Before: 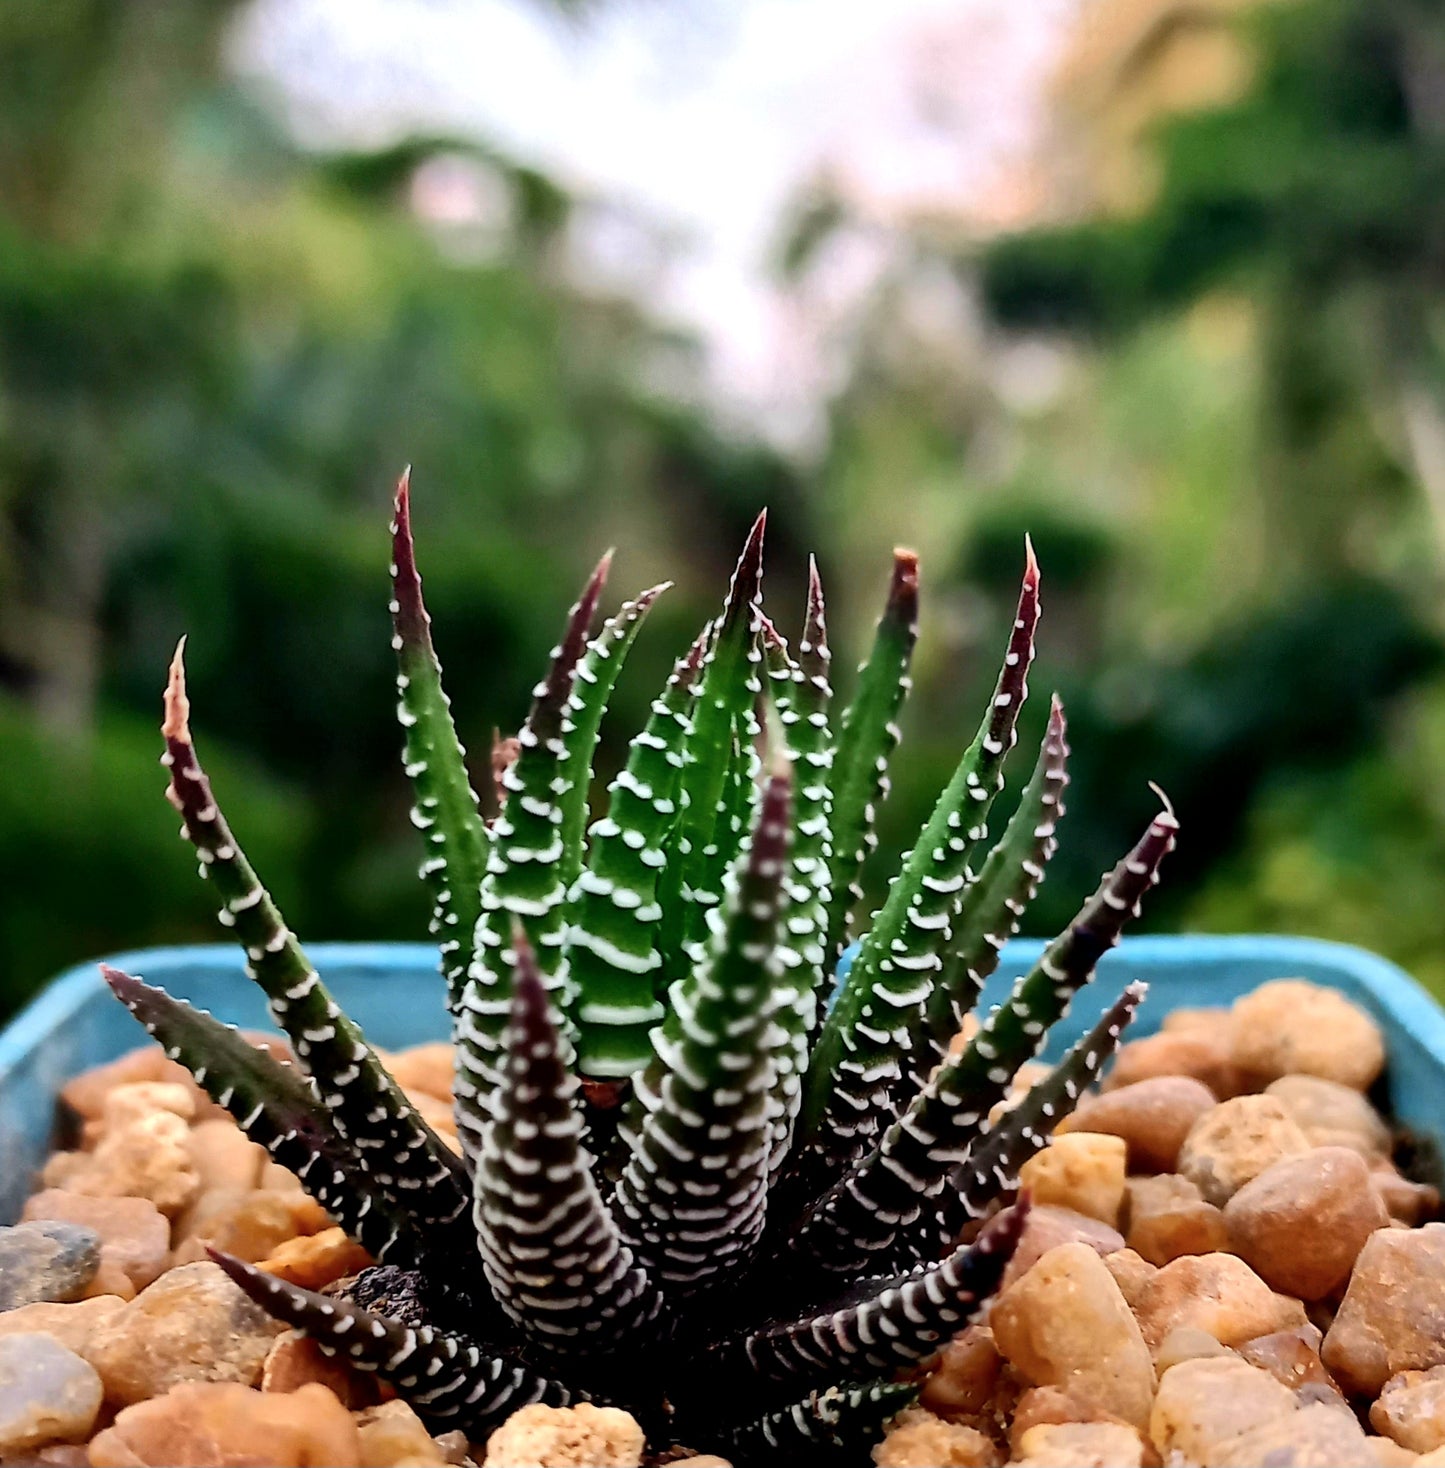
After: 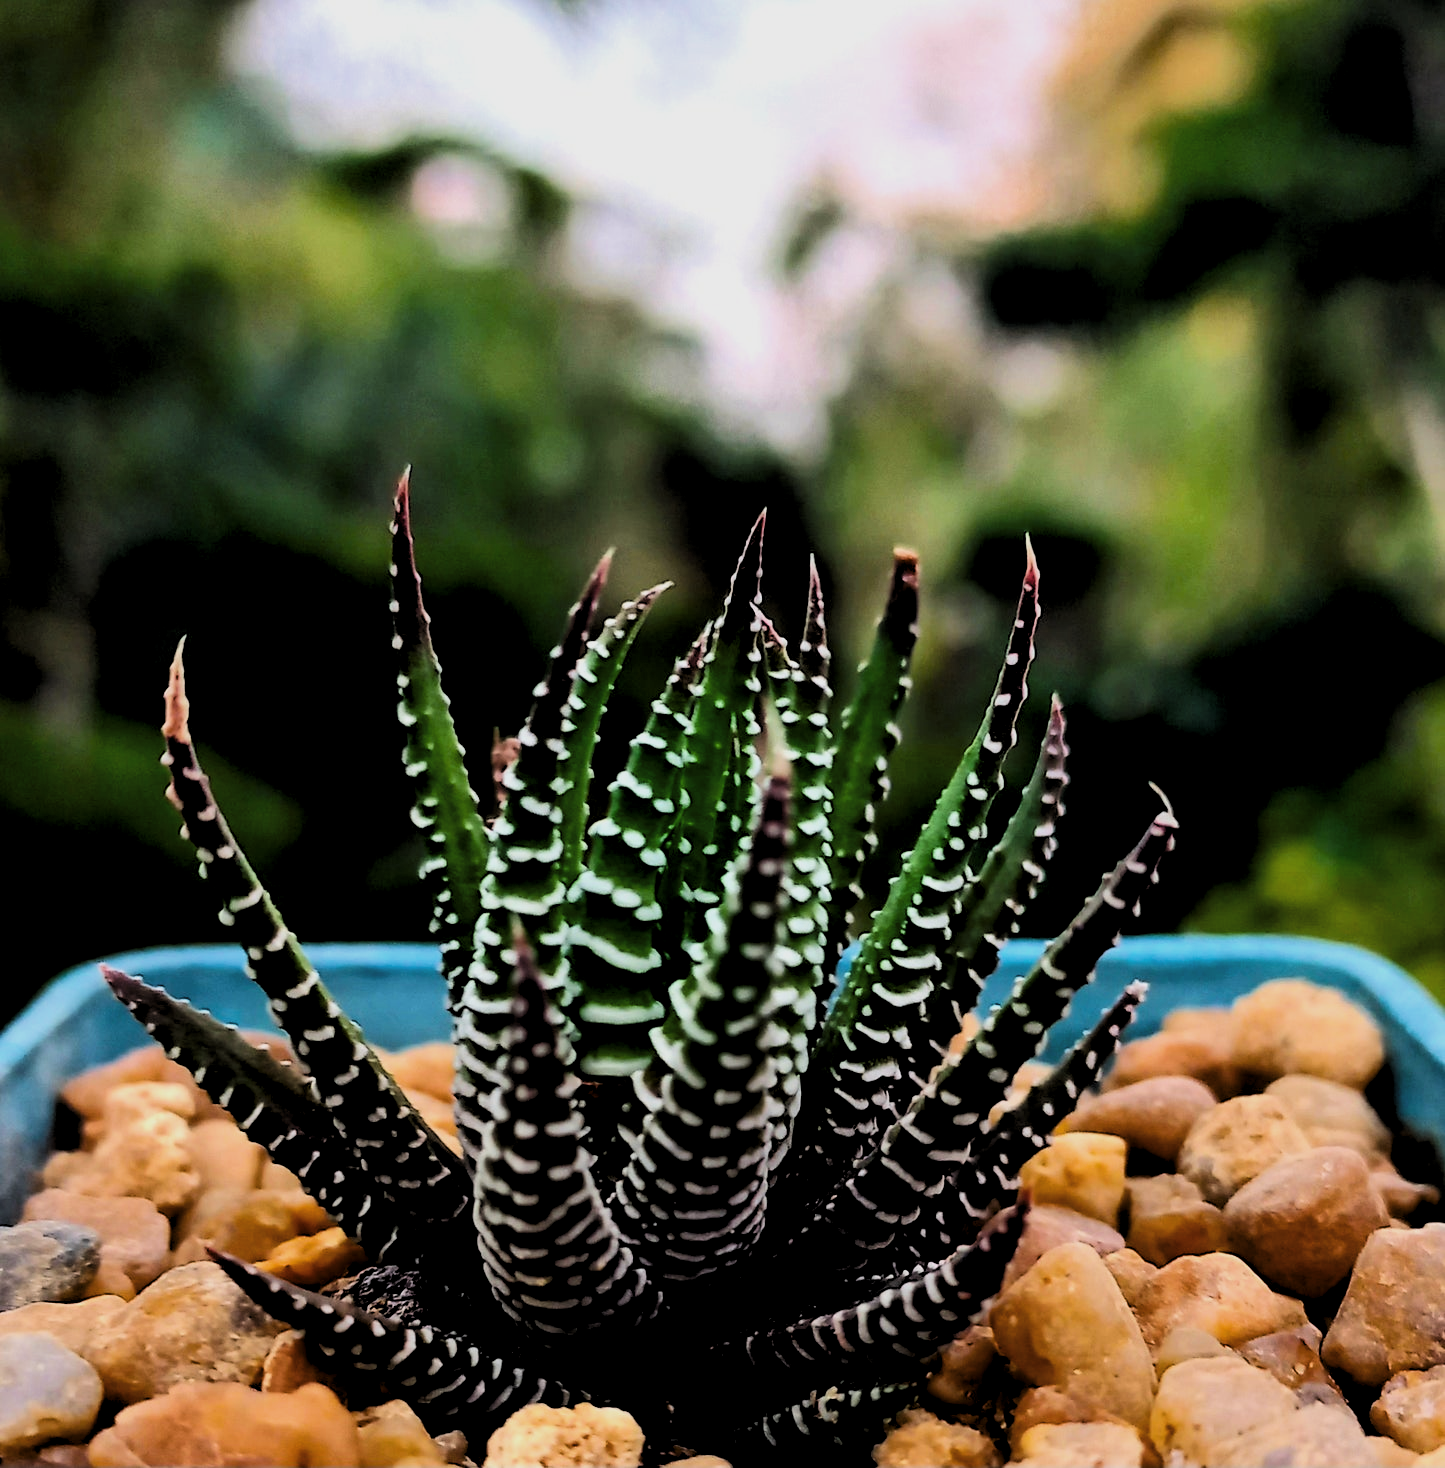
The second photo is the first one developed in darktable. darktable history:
filmic rgb: middle gray luminance 12.48%, black relative exposure -10.09 EV, white relative exposure 3.46 EV, target black luminance 0%, hardness 5.72, latitude 45%, contrast 1.225, highlights saturation mix 3.97%, shadows ↔ highlights balance 26.68%, contrast in shadows safe
levels: levels [0.116, 0.574, 1]
color balance rgb: linear chroma grading › global chroma -15.792%, perceptual saturation grading › global saturation 29.813%, global vibrance 32.593%
